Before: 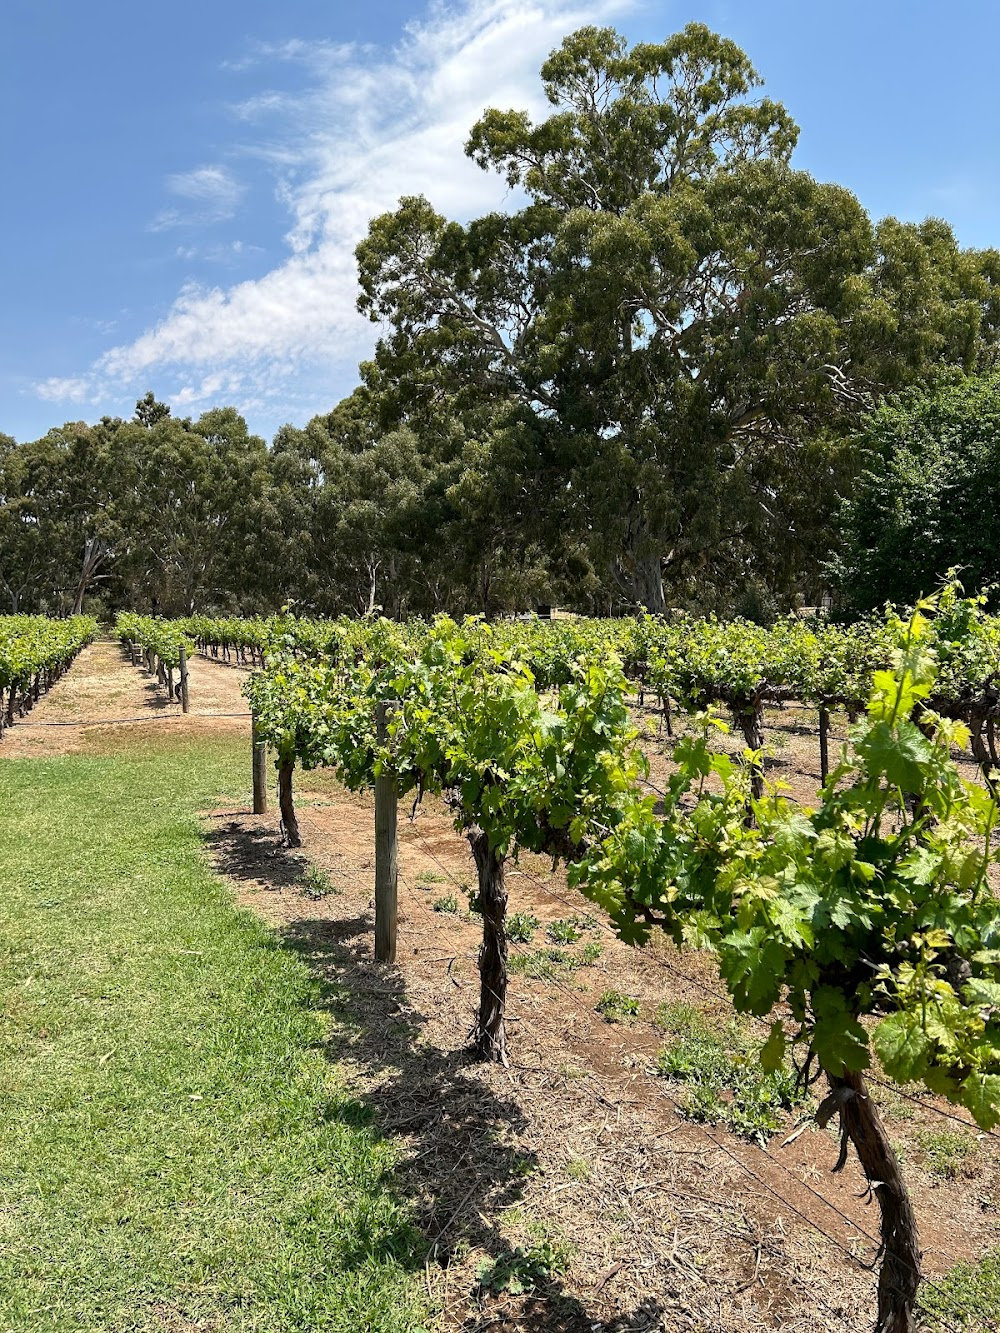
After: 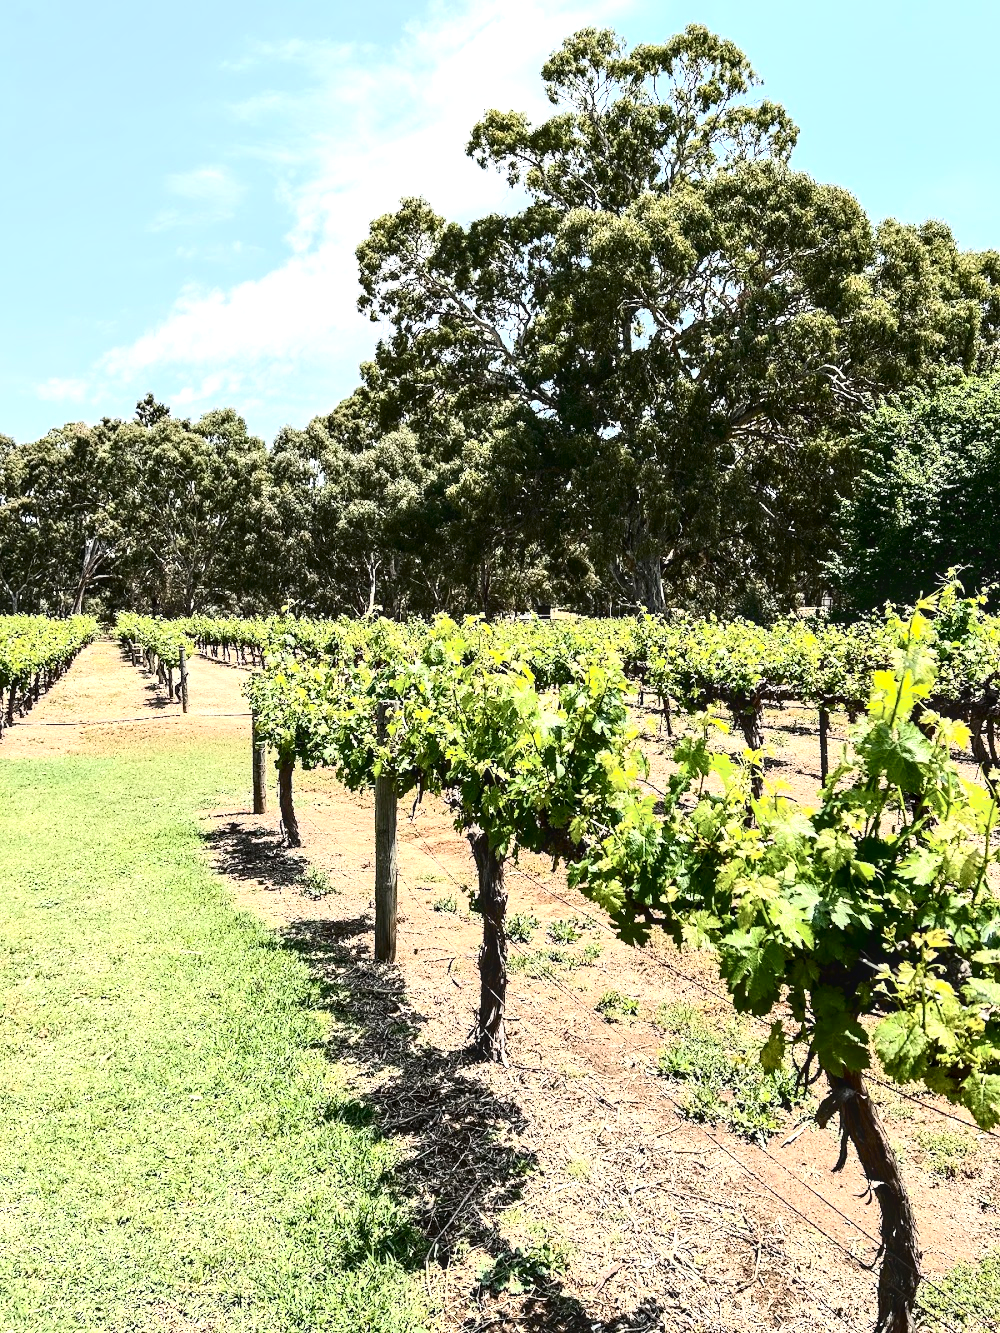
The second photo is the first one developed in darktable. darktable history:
contrast brightness saturation: contrast 0.5, saturation -0.1
exposure: black level correction 0, exposure 1 EV, compensate exposure bias true, compensate highlight preservation false
local contrast: detail 130%
